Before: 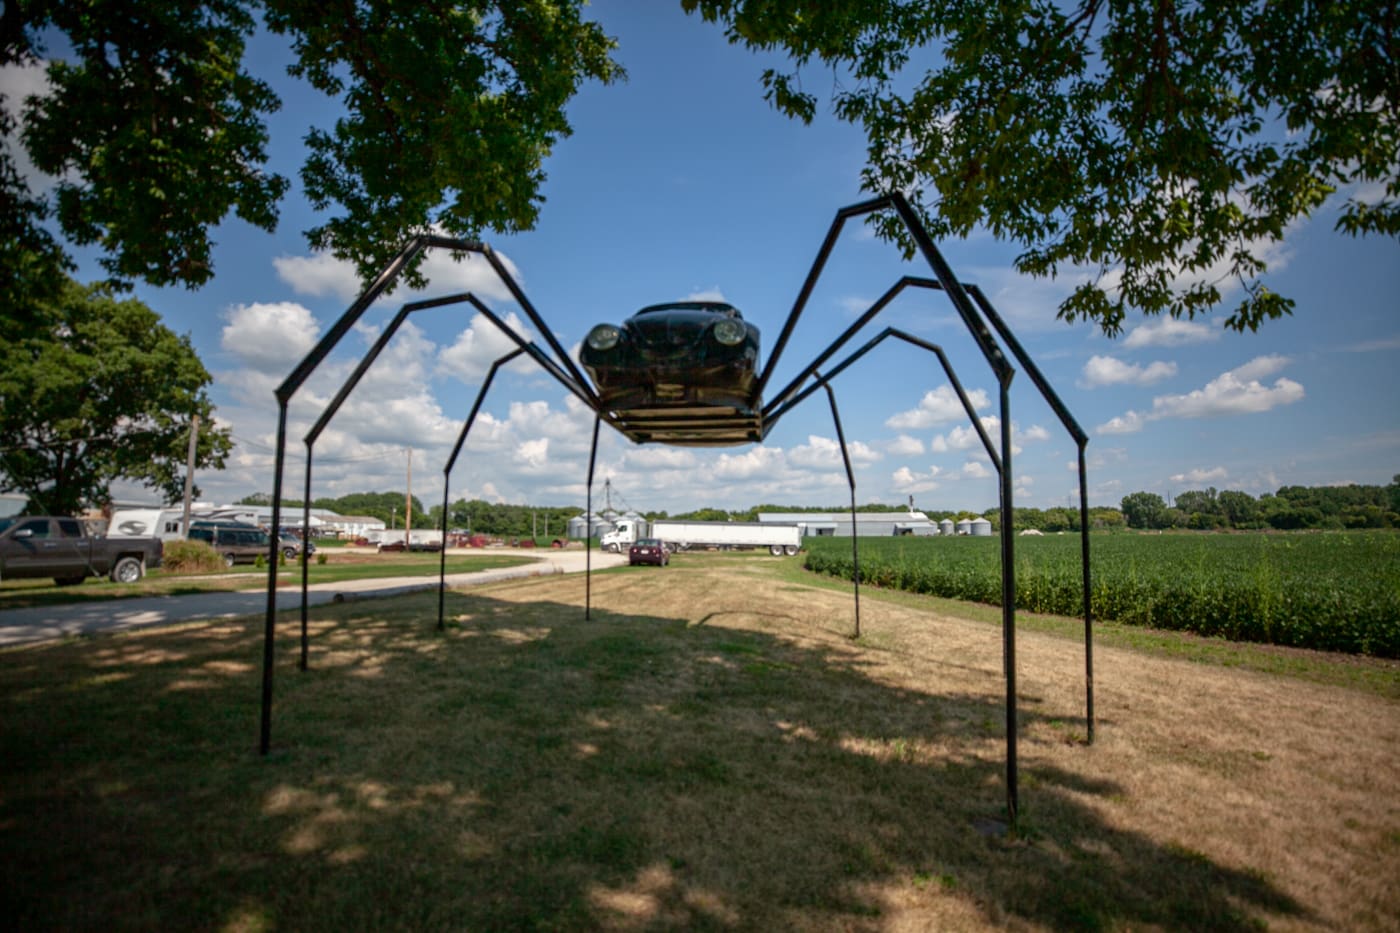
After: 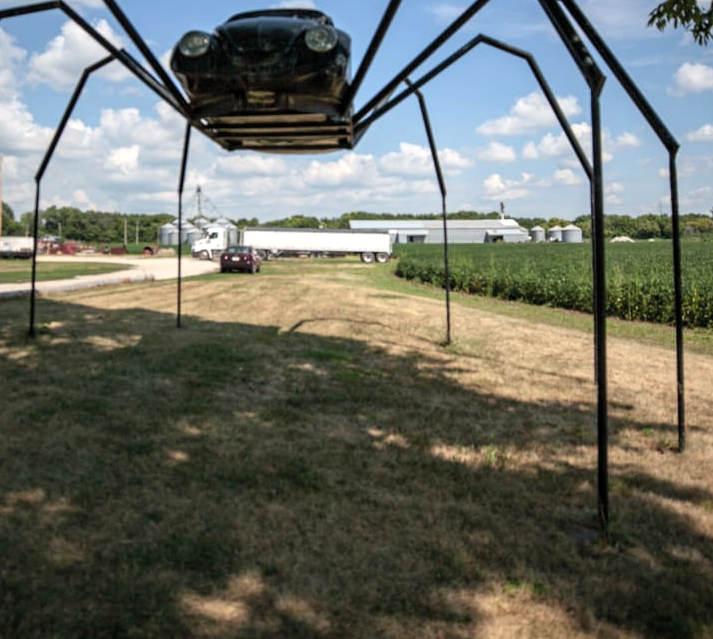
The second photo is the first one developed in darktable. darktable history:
crop and rotate: left 29.238%, top 31.48%, right 19.819%
levels: levels [0.029, 0.545, 0.971]
contrast brightness saturation: contrast 0.138, brightness 0.212
